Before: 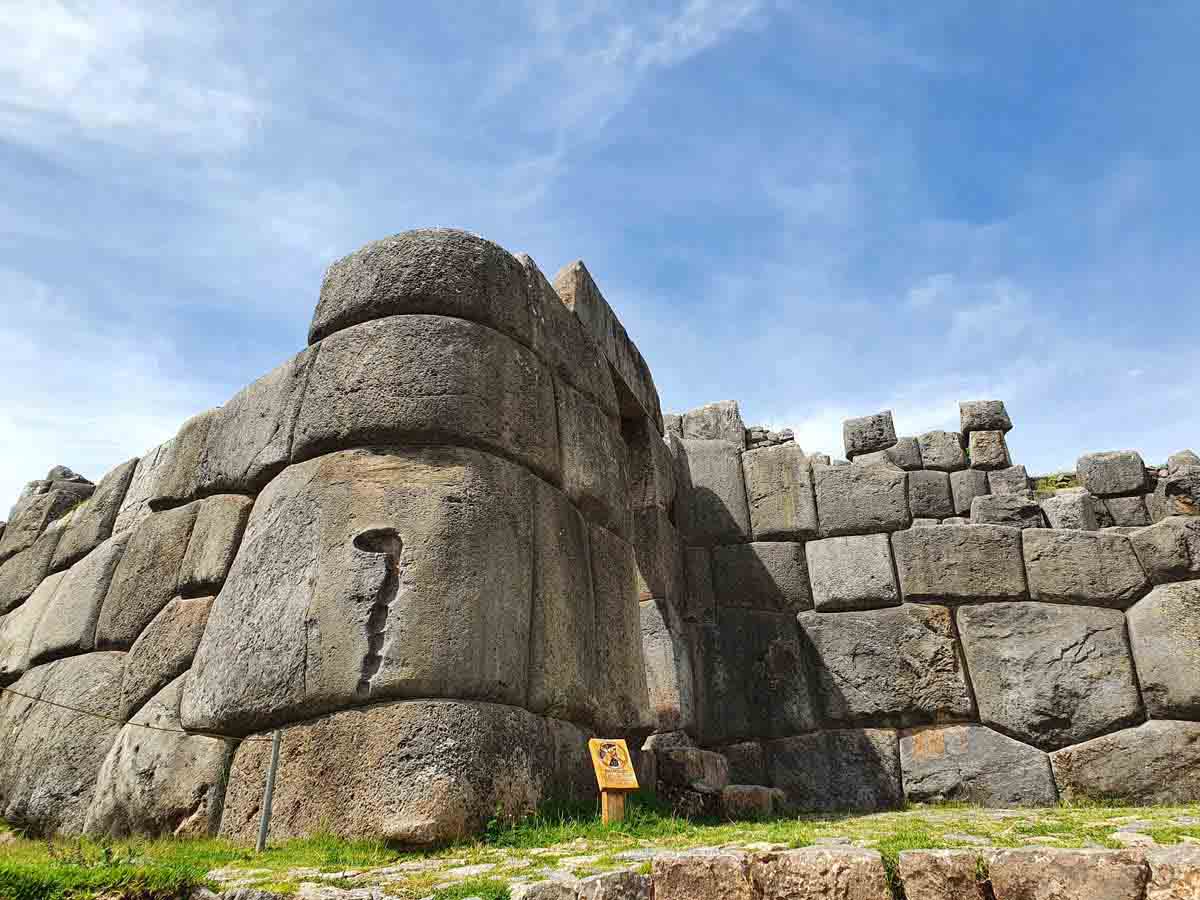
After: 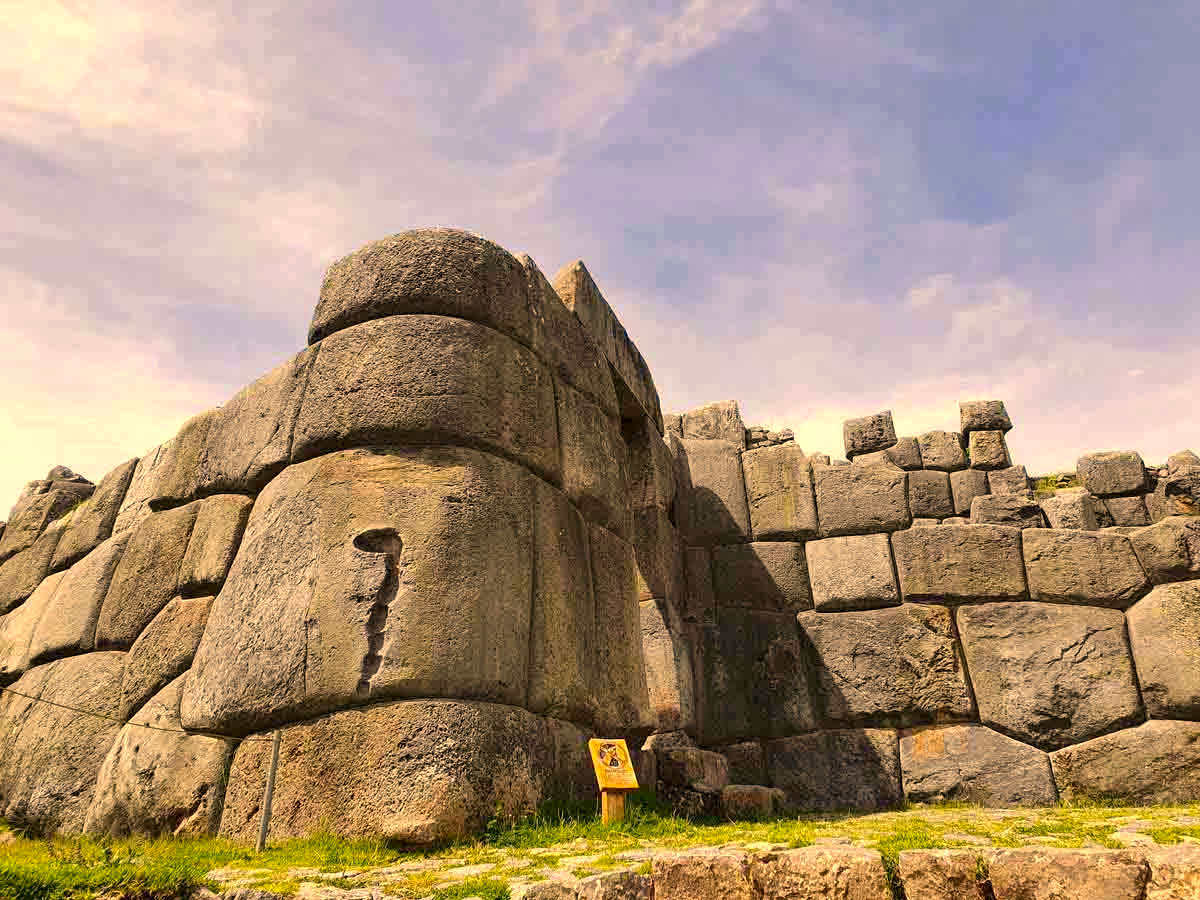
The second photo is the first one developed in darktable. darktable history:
color zones: curves: ch2 [(0, 0.5) (0.143, 0.5) (0.286, 0.489) (0.415, 0.421) (0.571, 0.5) (0.714, 0.5) (0.857, 0.5) (1, 0.5)]
color correction: highlights a* 15, highlights b* 31.55
exposure: black level correction 0.002, exposure 0.15 EV, compensate highlight preservation false
